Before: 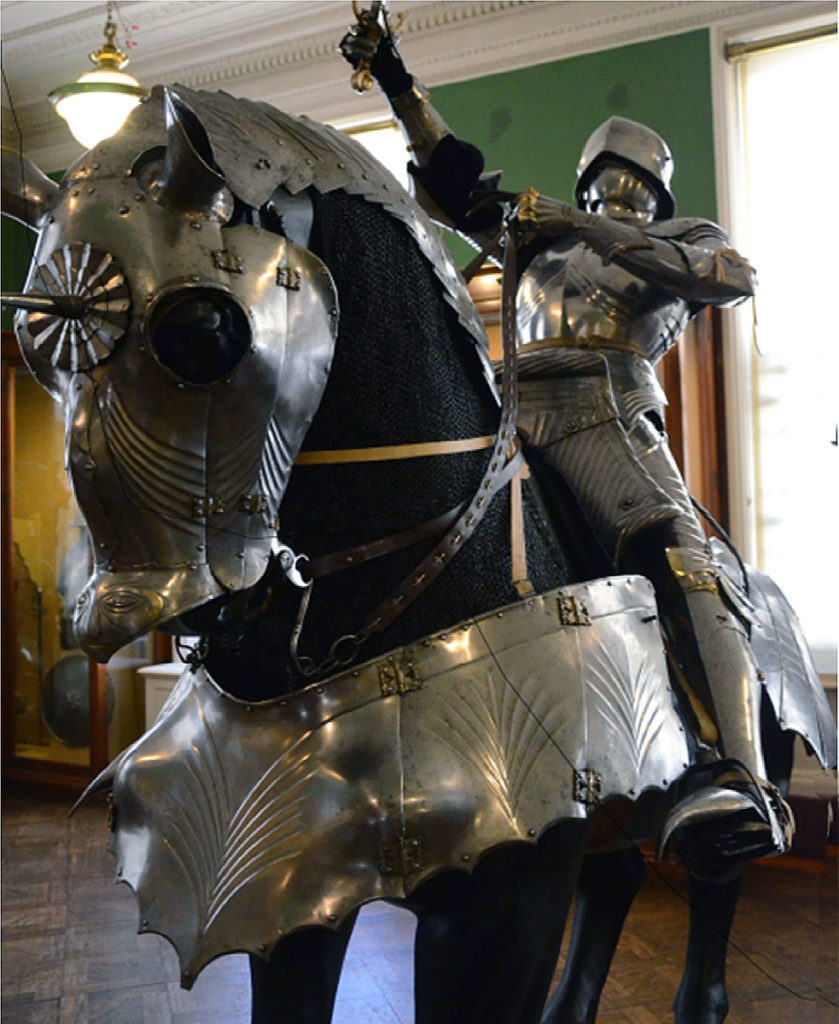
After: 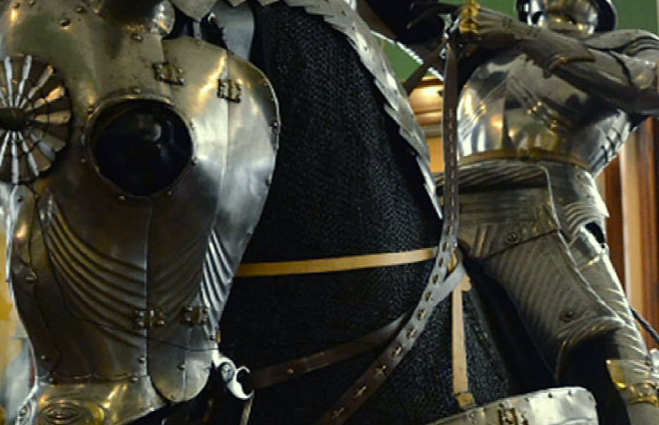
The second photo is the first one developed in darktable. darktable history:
crop: left 7.036%, top 18.398%, right 14.379%, bottom 40.043%
color correction: highlights a* -5.94, highlights b* 11.19
